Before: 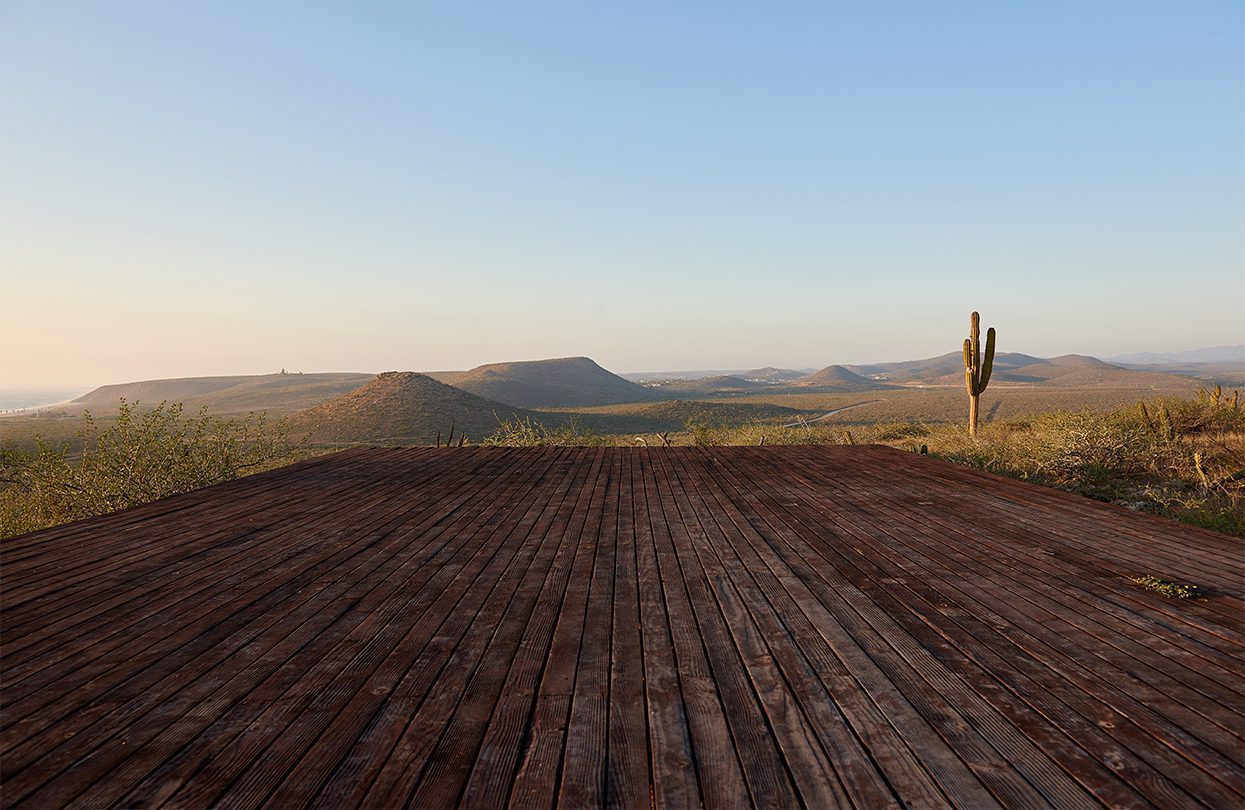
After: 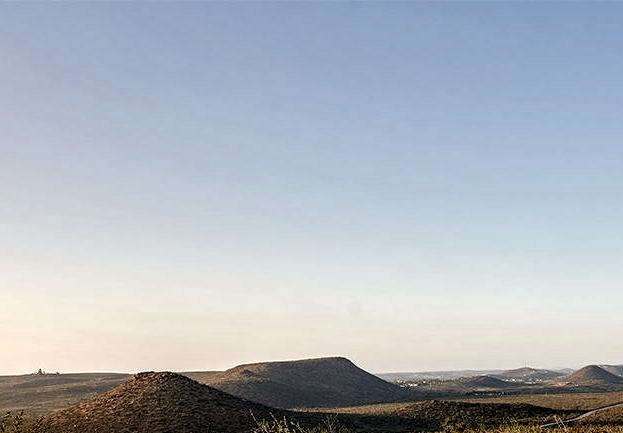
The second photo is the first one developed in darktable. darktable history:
local contrast: shadows 185%, detail 225%
graduated density: density 0.38 EV, hardness 21%, rotation -6.11°, saturation 32%
crop: left 19.556%, right 30.401%, bottom 46.458%
